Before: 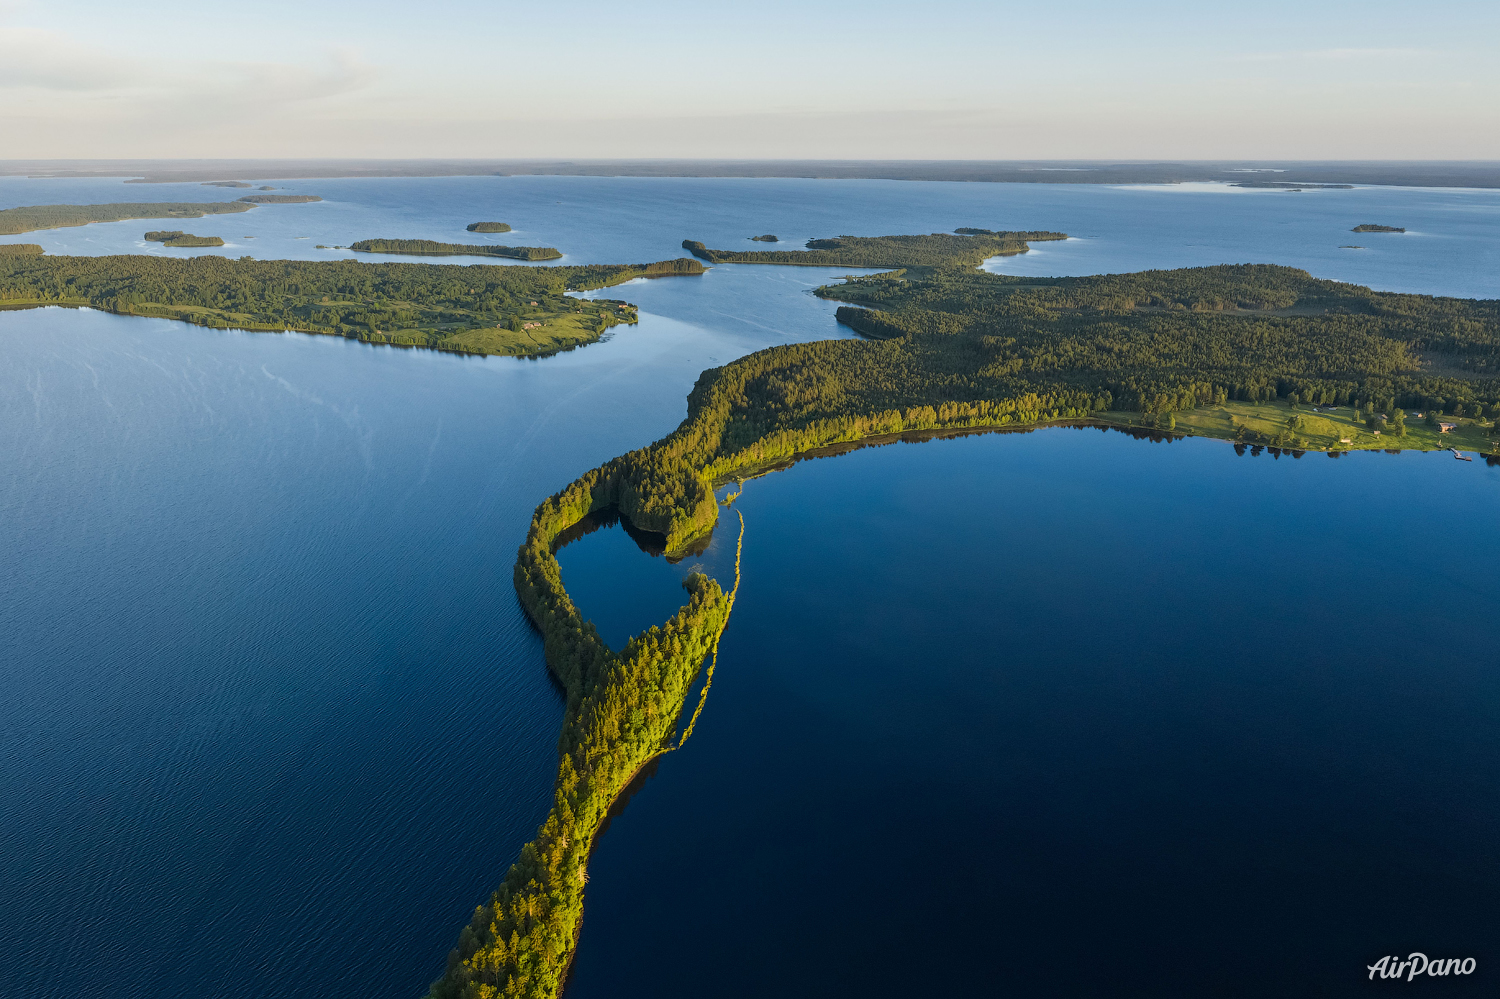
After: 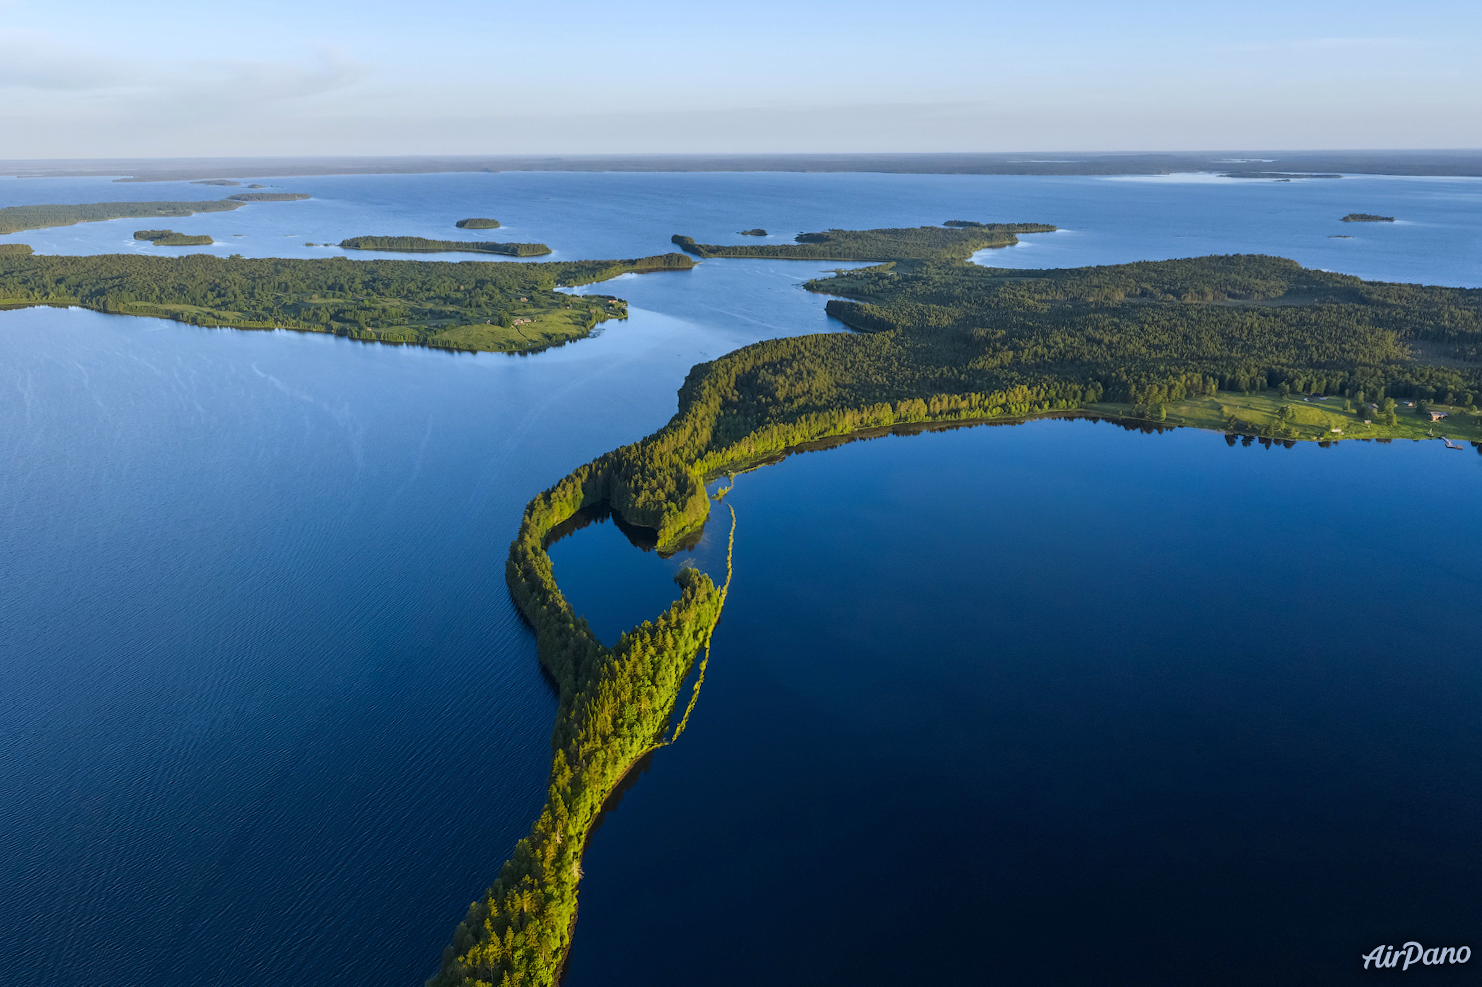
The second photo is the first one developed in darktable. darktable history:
tone equalizer: on, module defaults
white balance: red 0.931, blue 1.11
rotate and perspective: rotation -0.45°, automatic cropping original format, crop left 0.008, crop right 0.992, crop top 0.012, crop bottom 0.988
